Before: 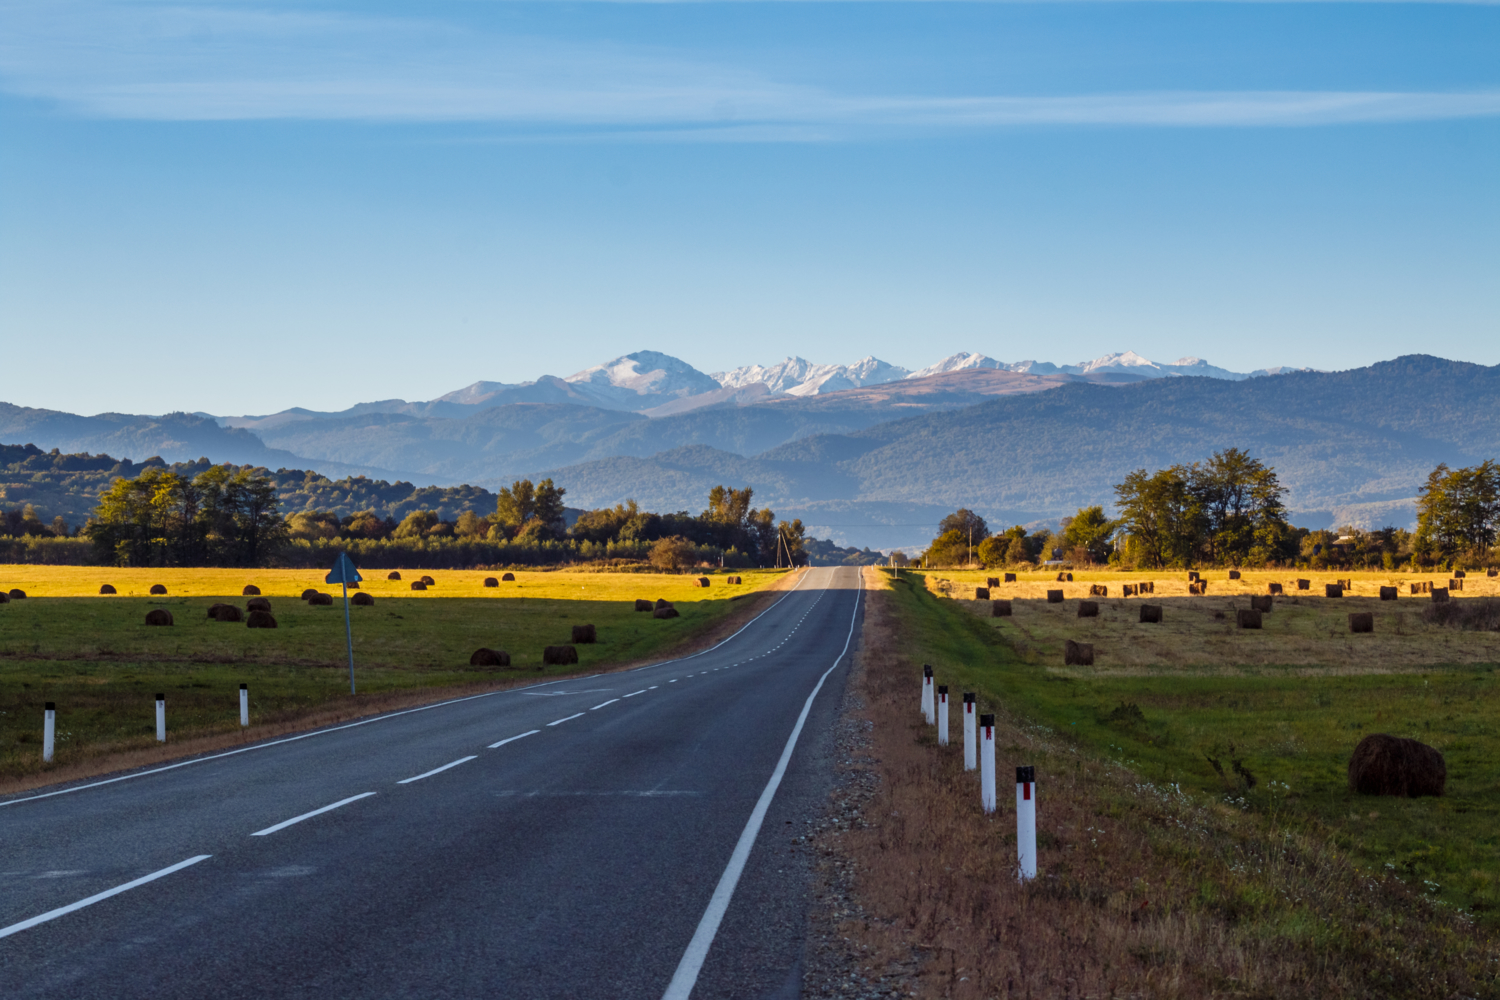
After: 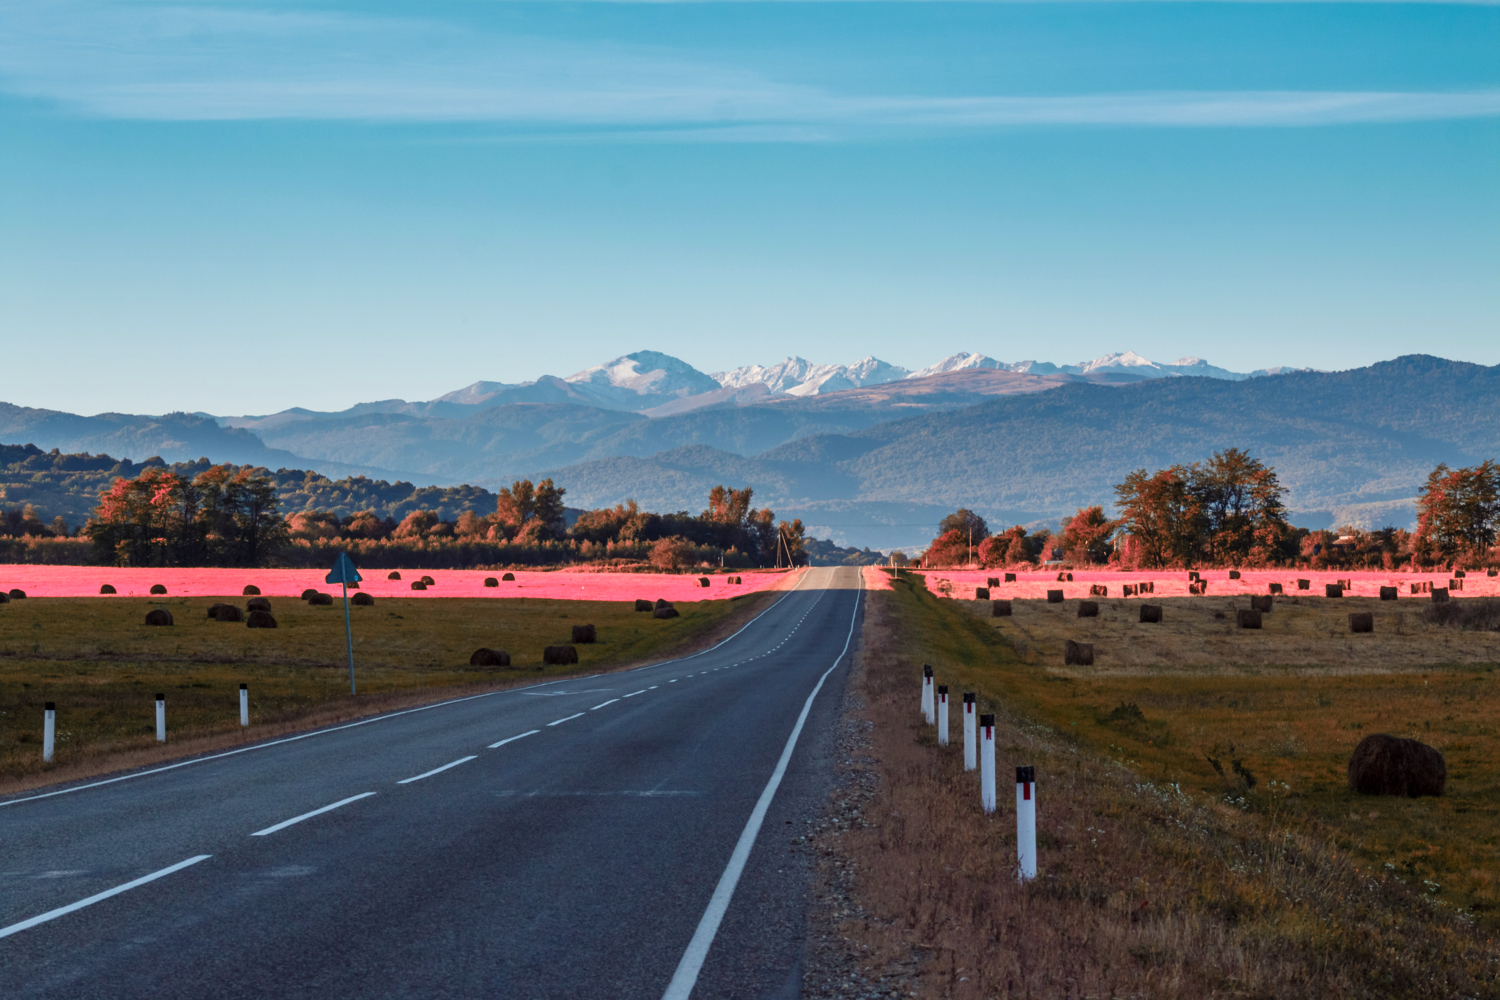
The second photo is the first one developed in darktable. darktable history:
color zones: curves: ch2 [(0, 0.488) (0.143, 0.417) (0.286, 0.212) (0.429, 0.179) (0.571, 0.154) (0.714, 0.415) (0.857, 0.495) (1, 0.488)]
